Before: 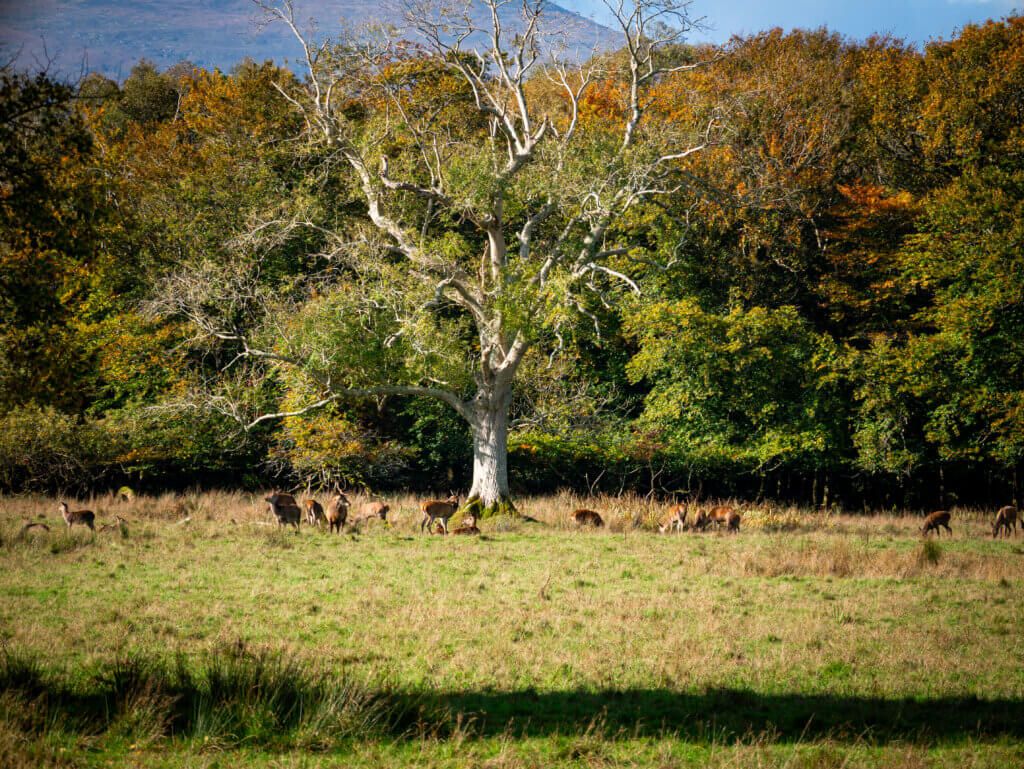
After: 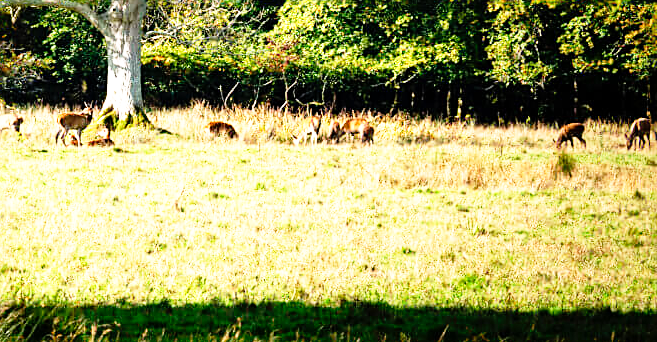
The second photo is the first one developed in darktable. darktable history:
crop and rotate: left 35.799%, top 50.503%, bottom 4.928%
sharpen: on, module defaults
base curve: curves: ch0 [(0, 0) (0.012, 0.01) (0.073, 0.168) (0.31, 0.711) (0.645, 0.957) (1, 1)], preserve colors none
exposure: exposure 0.603 EV, compensate highlight preservation false
